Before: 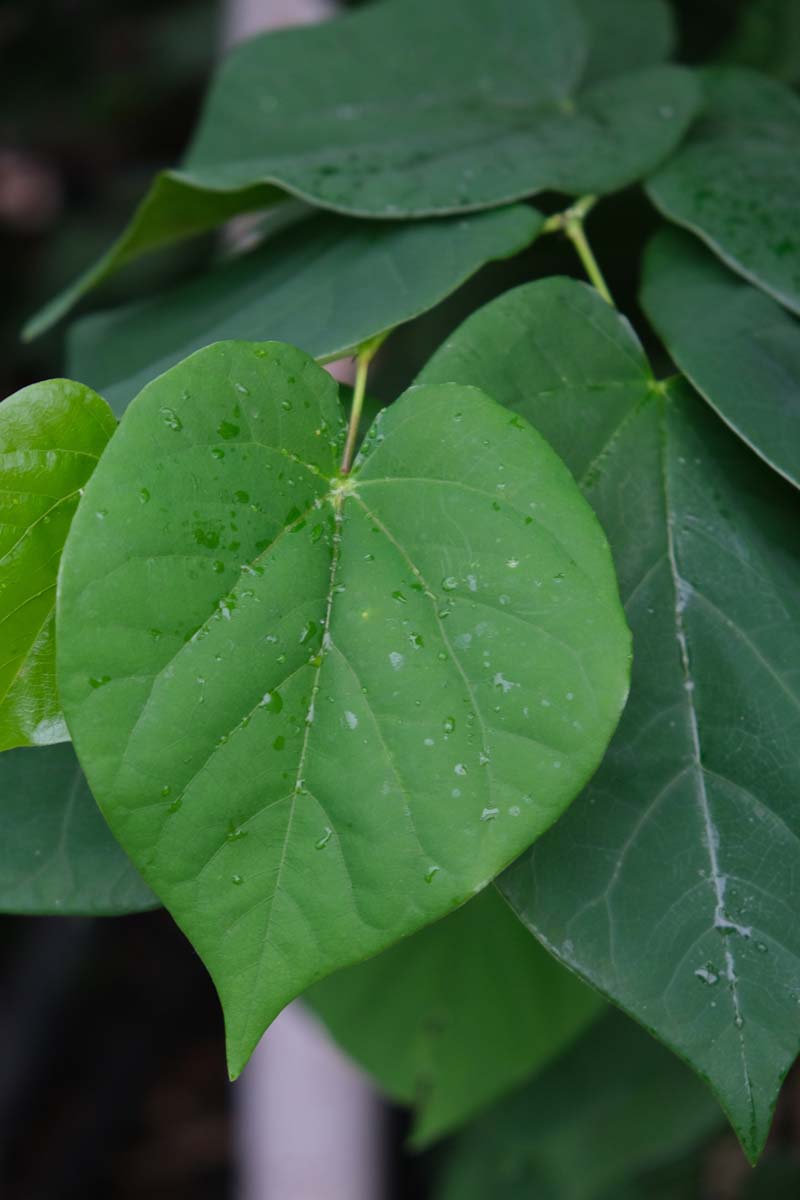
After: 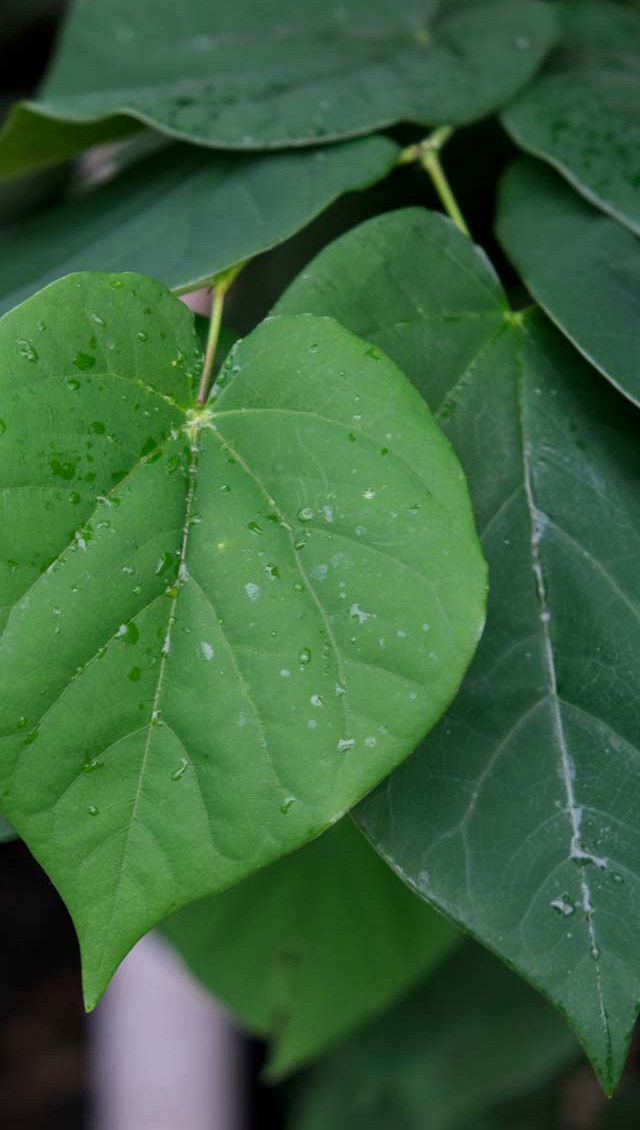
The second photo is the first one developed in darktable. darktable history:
crop and rotate: left 18.089%, top 5.769%, right 1.809%
local contrast: on, module defaults
